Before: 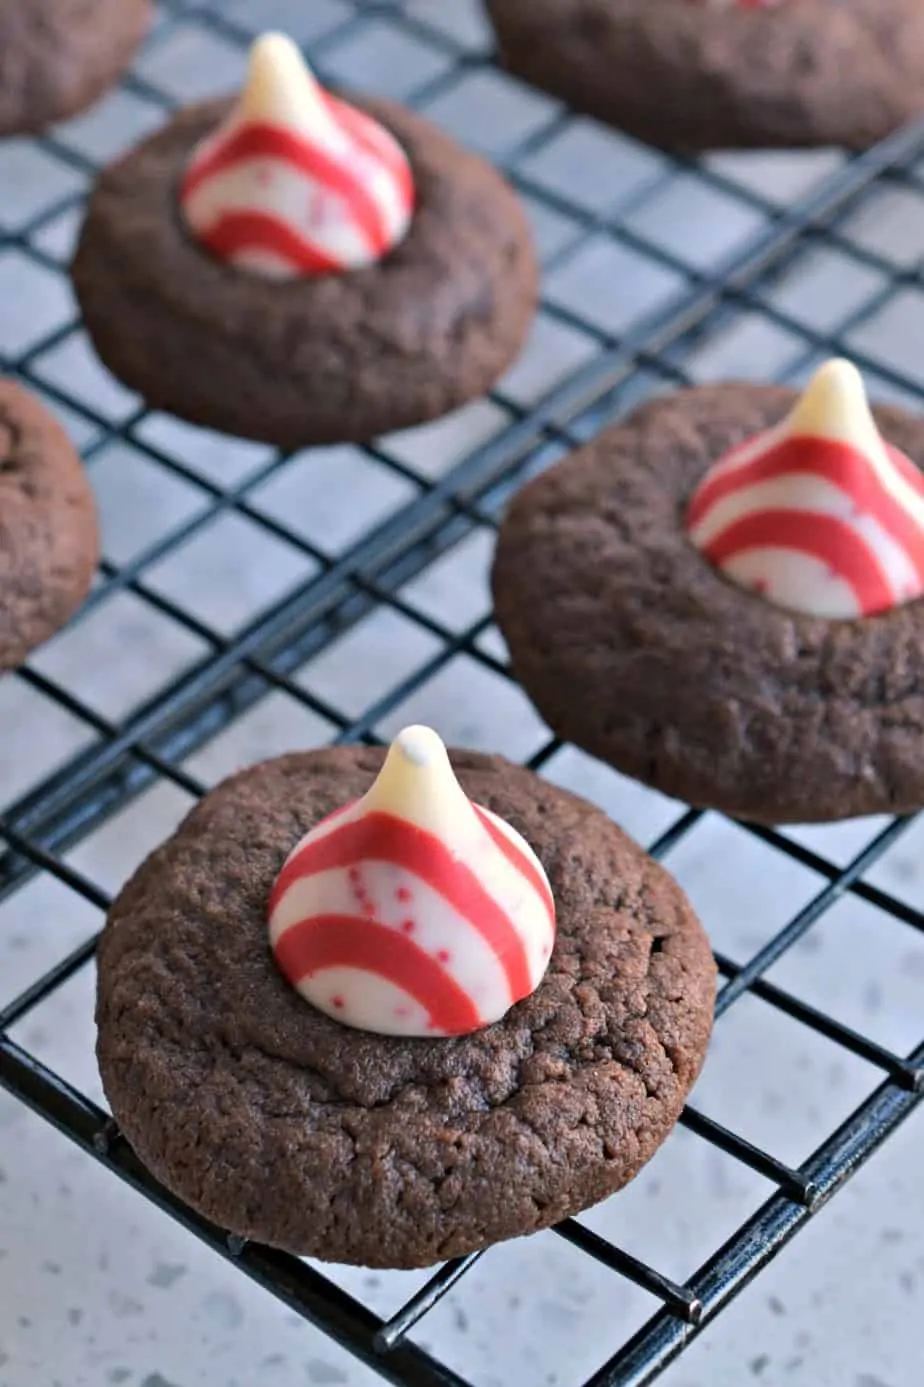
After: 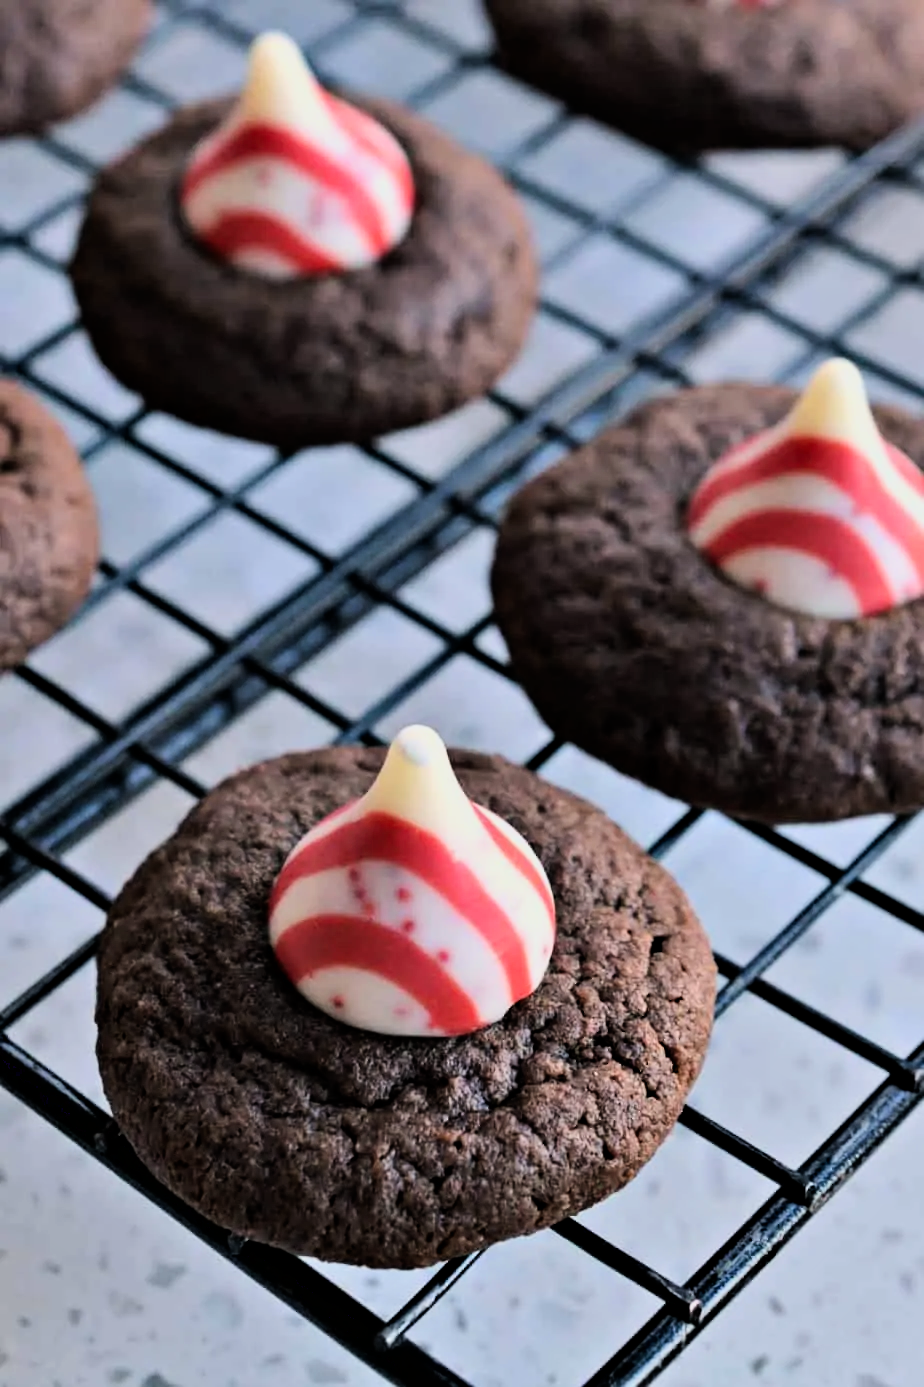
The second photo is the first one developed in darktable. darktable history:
contrast equalizer: octaves 7, y [[0.6 ×6], [0.55 ×6], [0 ×6], [0 ×6], [0 ×6]], mix 0.3
filmic rgb: hardness 4.17, contrast 1.364, color science v6 (2022)
